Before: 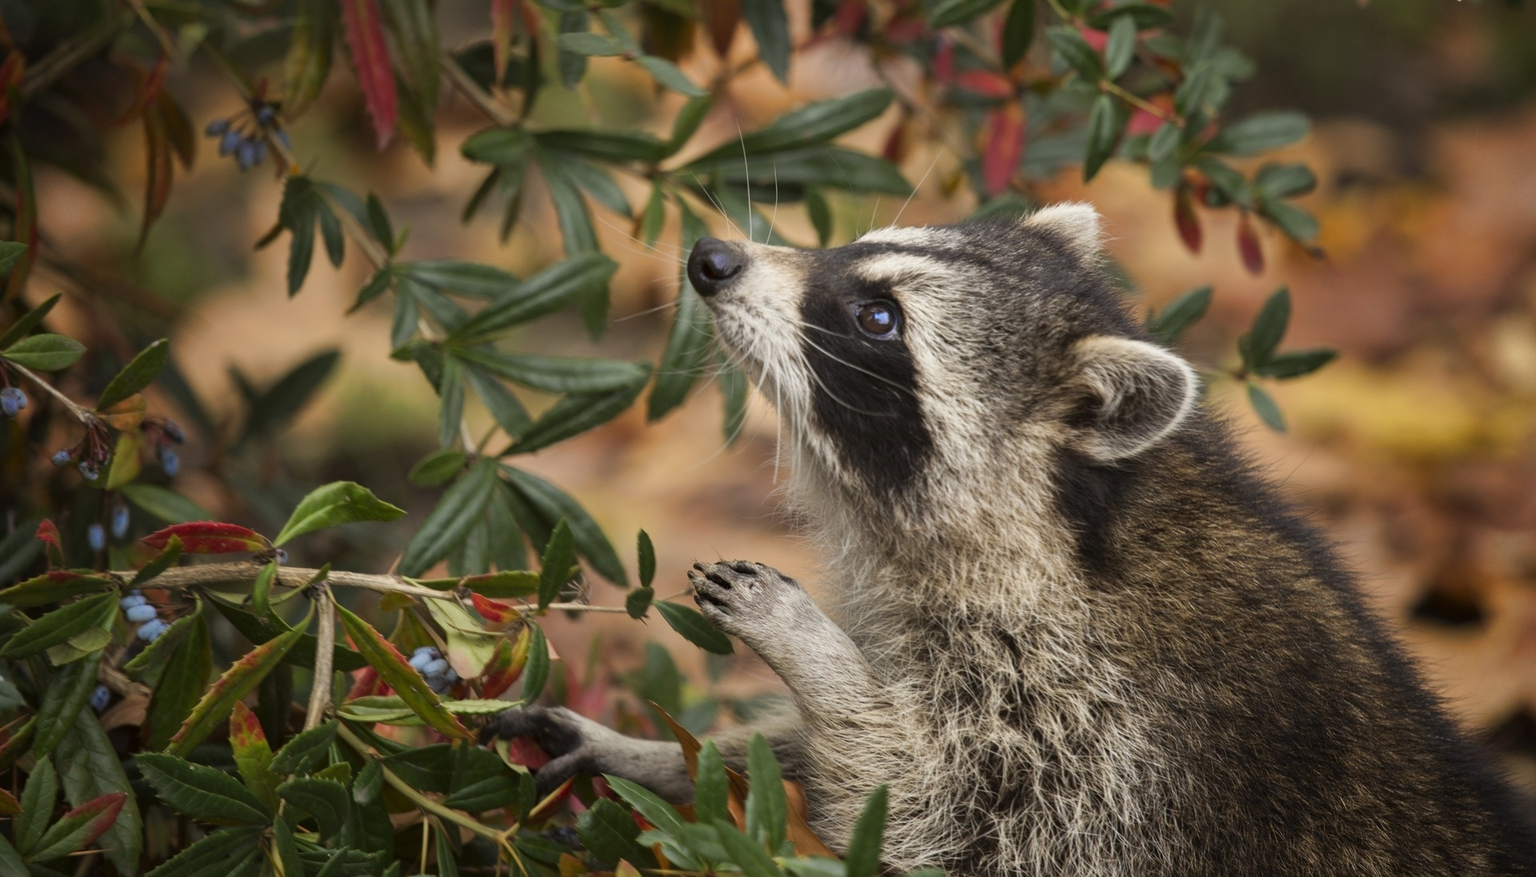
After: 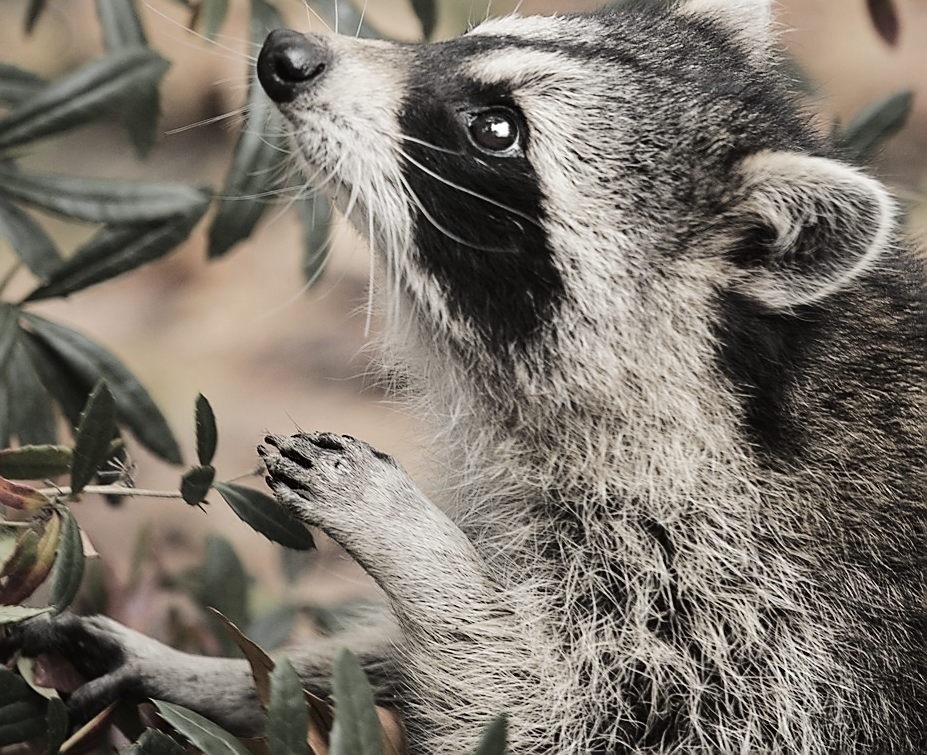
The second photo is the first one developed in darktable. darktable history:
color zones: curves: ch0 [(0, 0.613) (0.01, 0.613) (0.245, 0.448) (0.498, 0.529) (0.642, 0.665) (0.879, 0.777) (0.99, 0.613)]; ch1 [(0, 0.035) (0.121, 0.189) (0.259, 0.197) (0.415, 0.061) (0.589, 0.022) (0.732, 0.022) (0.857, 0.026) (0.991, 0.053)]
crop: left 31.392%, top 24.534%, right 20.316%, bottom 6.5%
exposure: compensate highlight preservation false
tone curve: curves: ch0 [(0, 0) (0.003, 0.019) (0.011, 0.021) (0.025, 0.023) (0.044, 0.026) (0.069, 0.037) (0.1, 0.059) (0.136, 0.088) (0.177, 0.138) (0.224, 0.199) (0.277, 0.279) (0.335, 0.376) (0.399, 0.481) (0.468, 0.581) (0.543, 0.658) (0.623, 0.735) (0.709, 0.8) (0.801, 0.861) (0.898, 0.928) (1, 1)], color space Lab, linked channels, preserve colors basic power
sharpen: radius 1.406, amount 1.235, threshold 0.732
